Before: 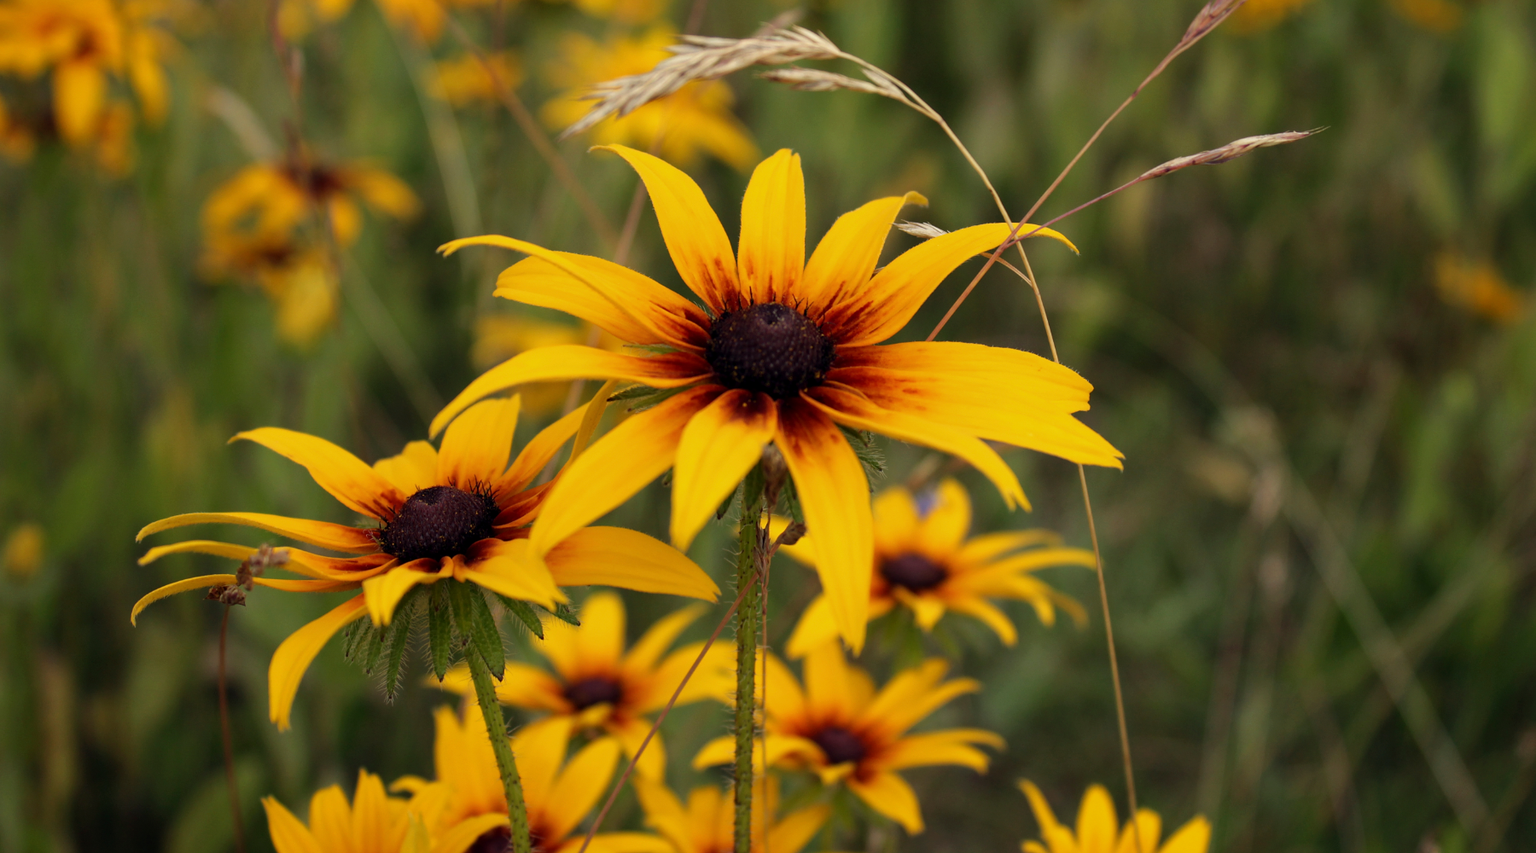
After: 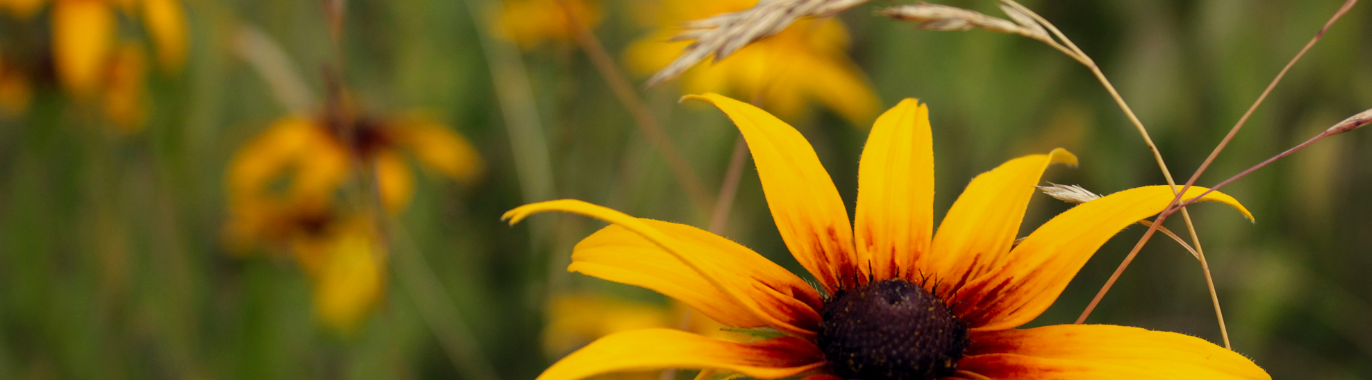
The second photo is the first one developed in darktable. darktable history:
rgb levels: preserve colors max RGB
crop: left 0.579%, top 7.627%, right 23.167%, bottom 54.275%
color correction: saturation 1.1
